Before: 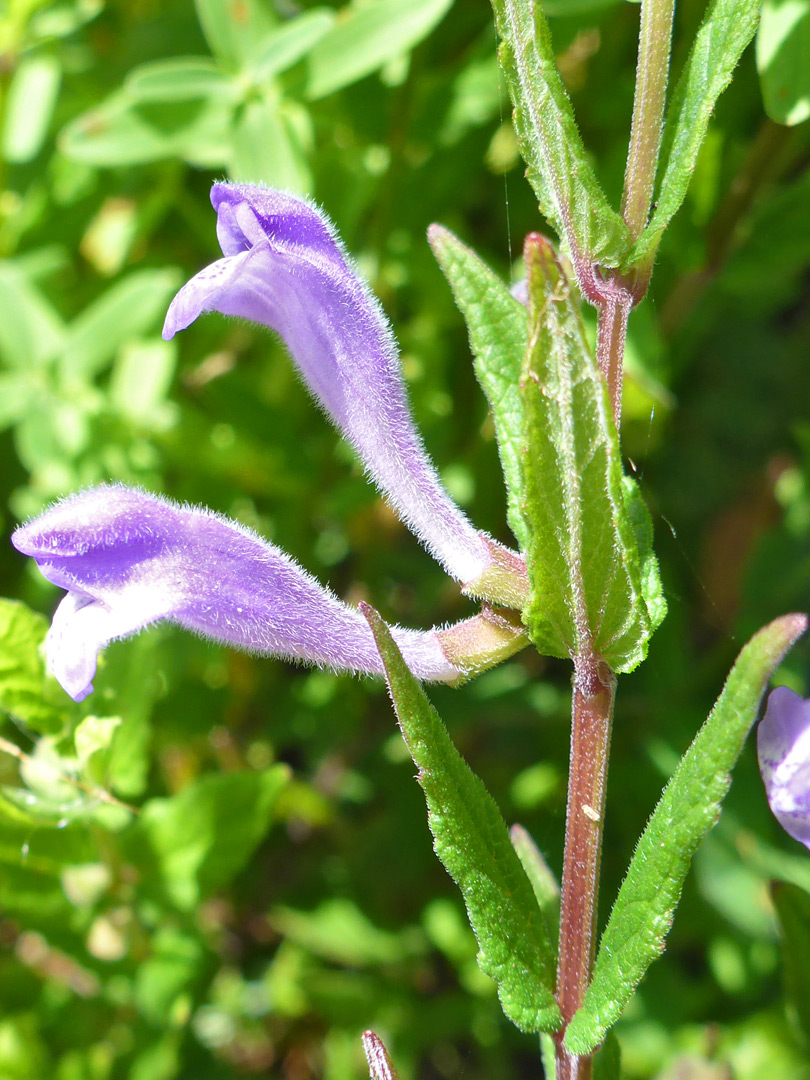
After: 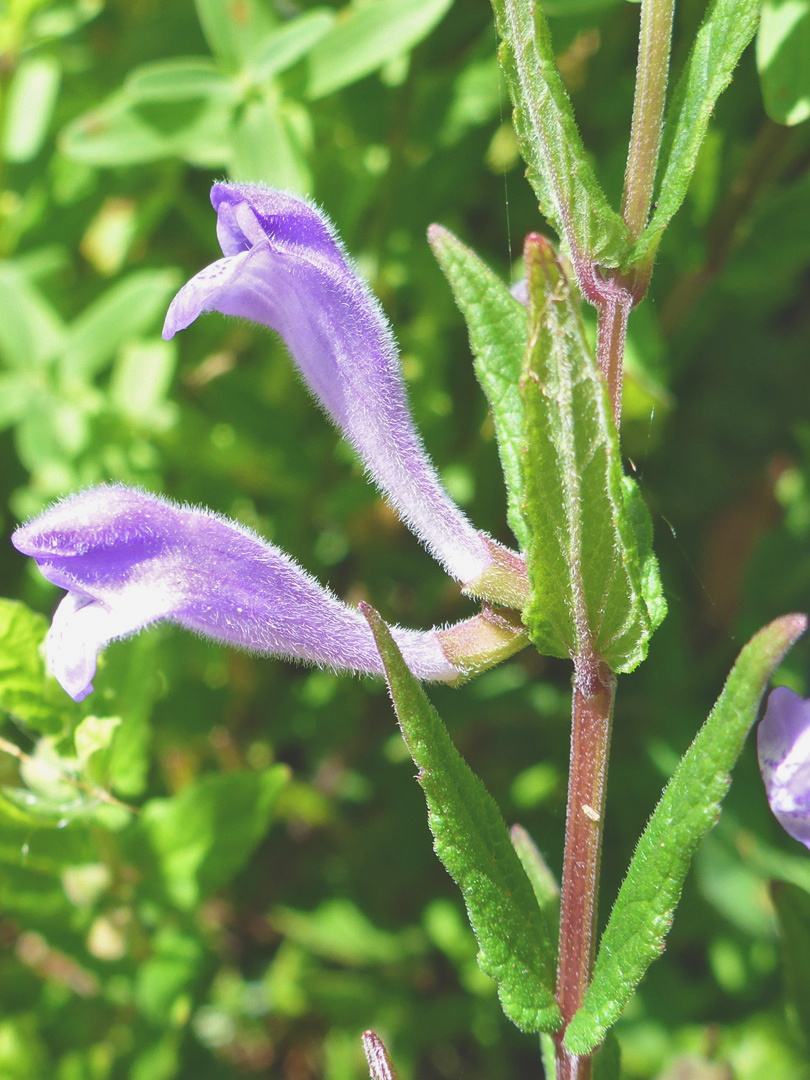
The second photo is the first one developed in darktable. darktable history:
exposure: black level correction -0.026, exposure -0.121 EV, compensate highlight preservation false
contrast brightness saturation: contrast -0.016, brightness -0.007, saturation 0.031
